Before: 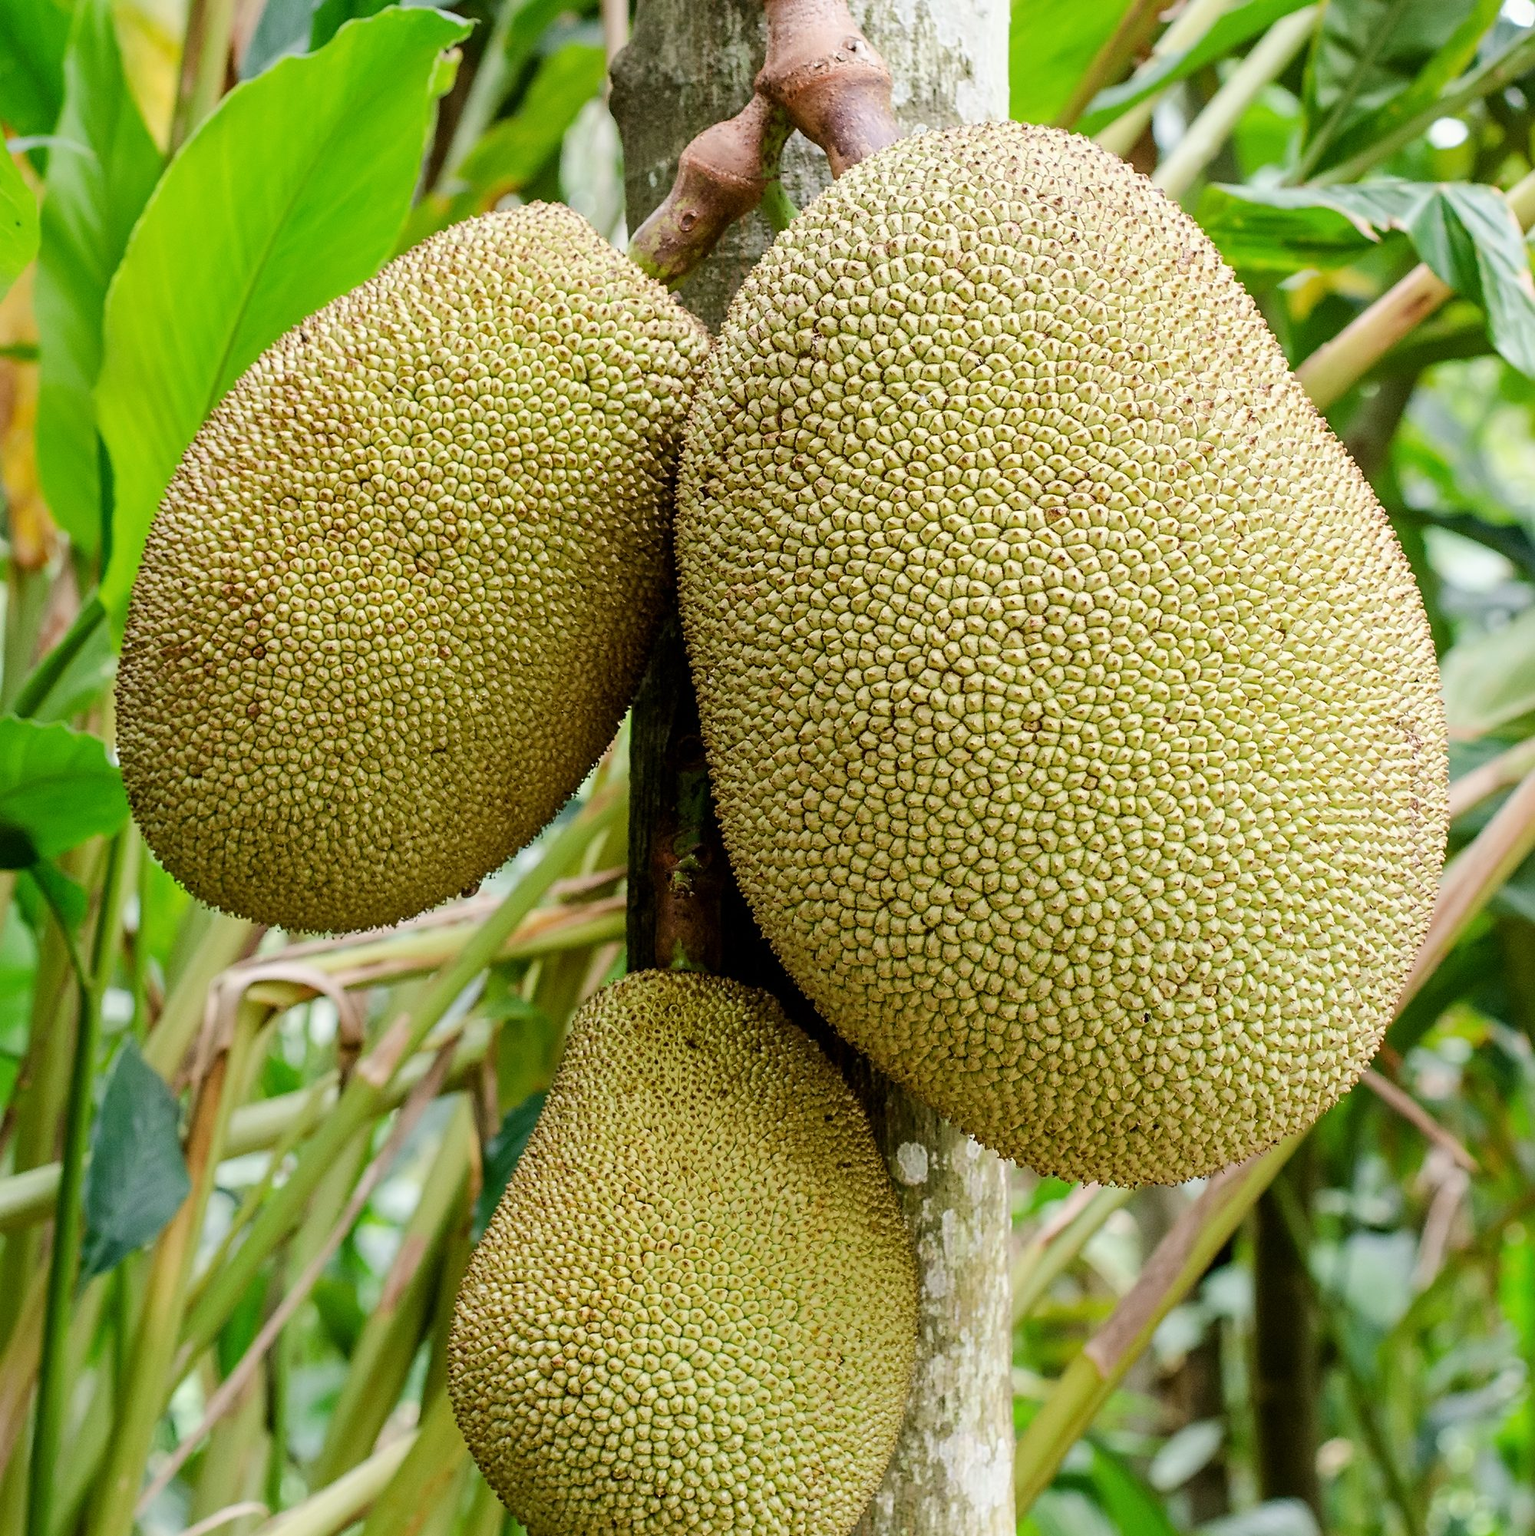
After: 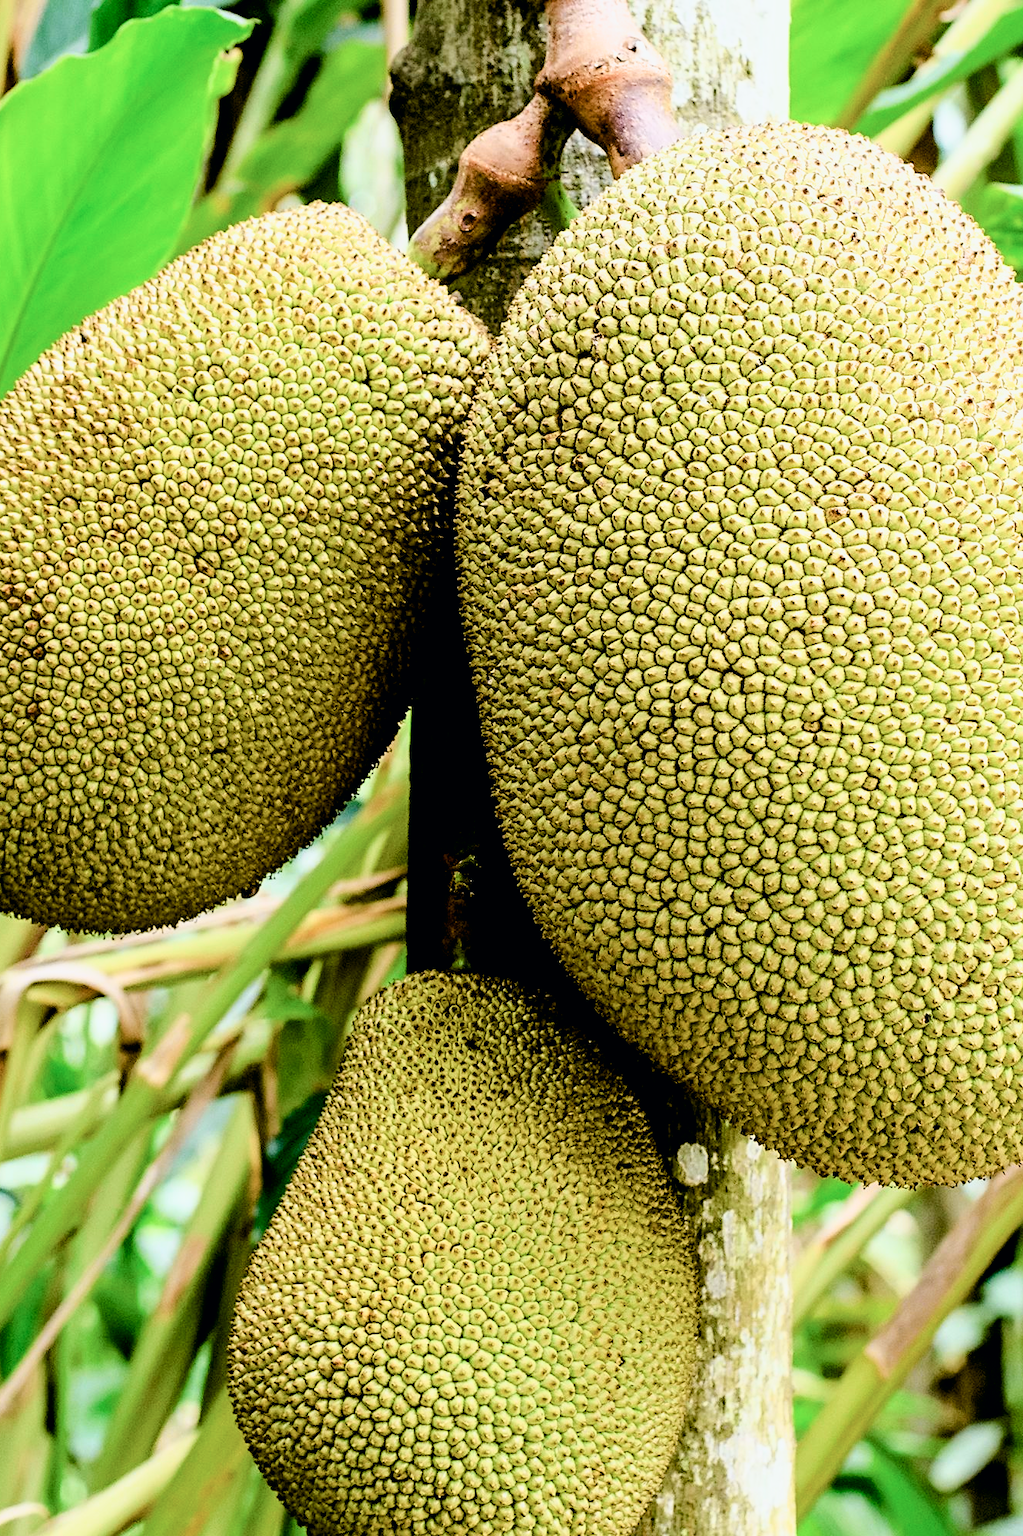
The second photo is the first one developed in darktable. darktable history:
filmic rgb: black relative exposure -3.64 EV, white relative exposure 2.44 EV, hardness 3.29
color balance rgb: perceptual saturation grading › global saturation 35%, perceptual saturation grading › highlights -25%, perceptual saturation grading › shadows 25%, global vibrance 10%
white balance: emerald 1
crop and rotate: left 14.385%, right 18.948%
tone curve: curves: ch0 [(0, 0) (0.035, 0.017) (0.131, 0.108) (0.279, 0.279) (0.476, 0.554) (0.617, 0.693) (0.704, 0.77) (0.801, 0.854) (0.895, 0.927) (1, 0.976)]; ch1 [(0, 0) (0.318, 0.278) (0.444, 0.427) (0.493, 0.488) (0.508, 0.502) (0.534, 0.526) (0.562, 0.555) (0.645, 0.648) (0.746, 0.764) (1, 1)]; ch2 [(0, 0) (0.316, 0.292) (0.381, 0.37) (0.423, 0.448) (0.476, 0.482) (0.502, 0.495) (0.522, 0.518) (0.533, 0.532) (0.593, 0.622) (0.634, 0.663) (0.7, 0.7) (0.861, 0.808) (1, 0.951)], color space Lab, independent channels, preserve colors none
